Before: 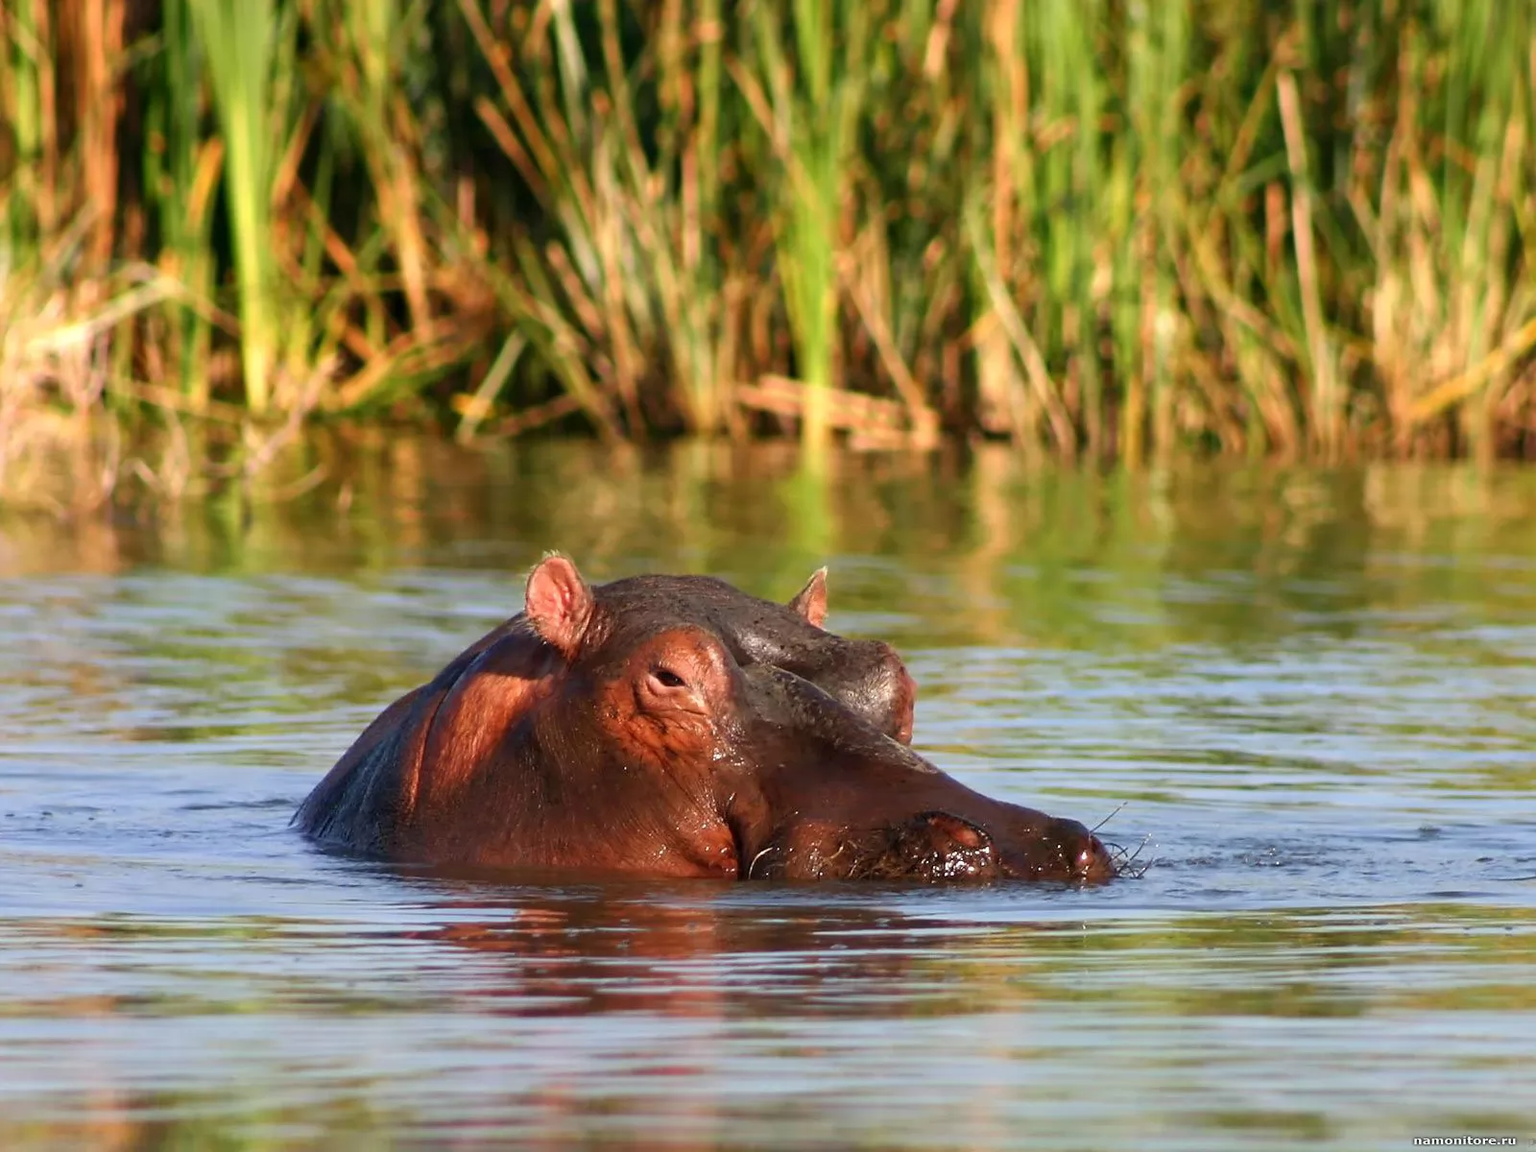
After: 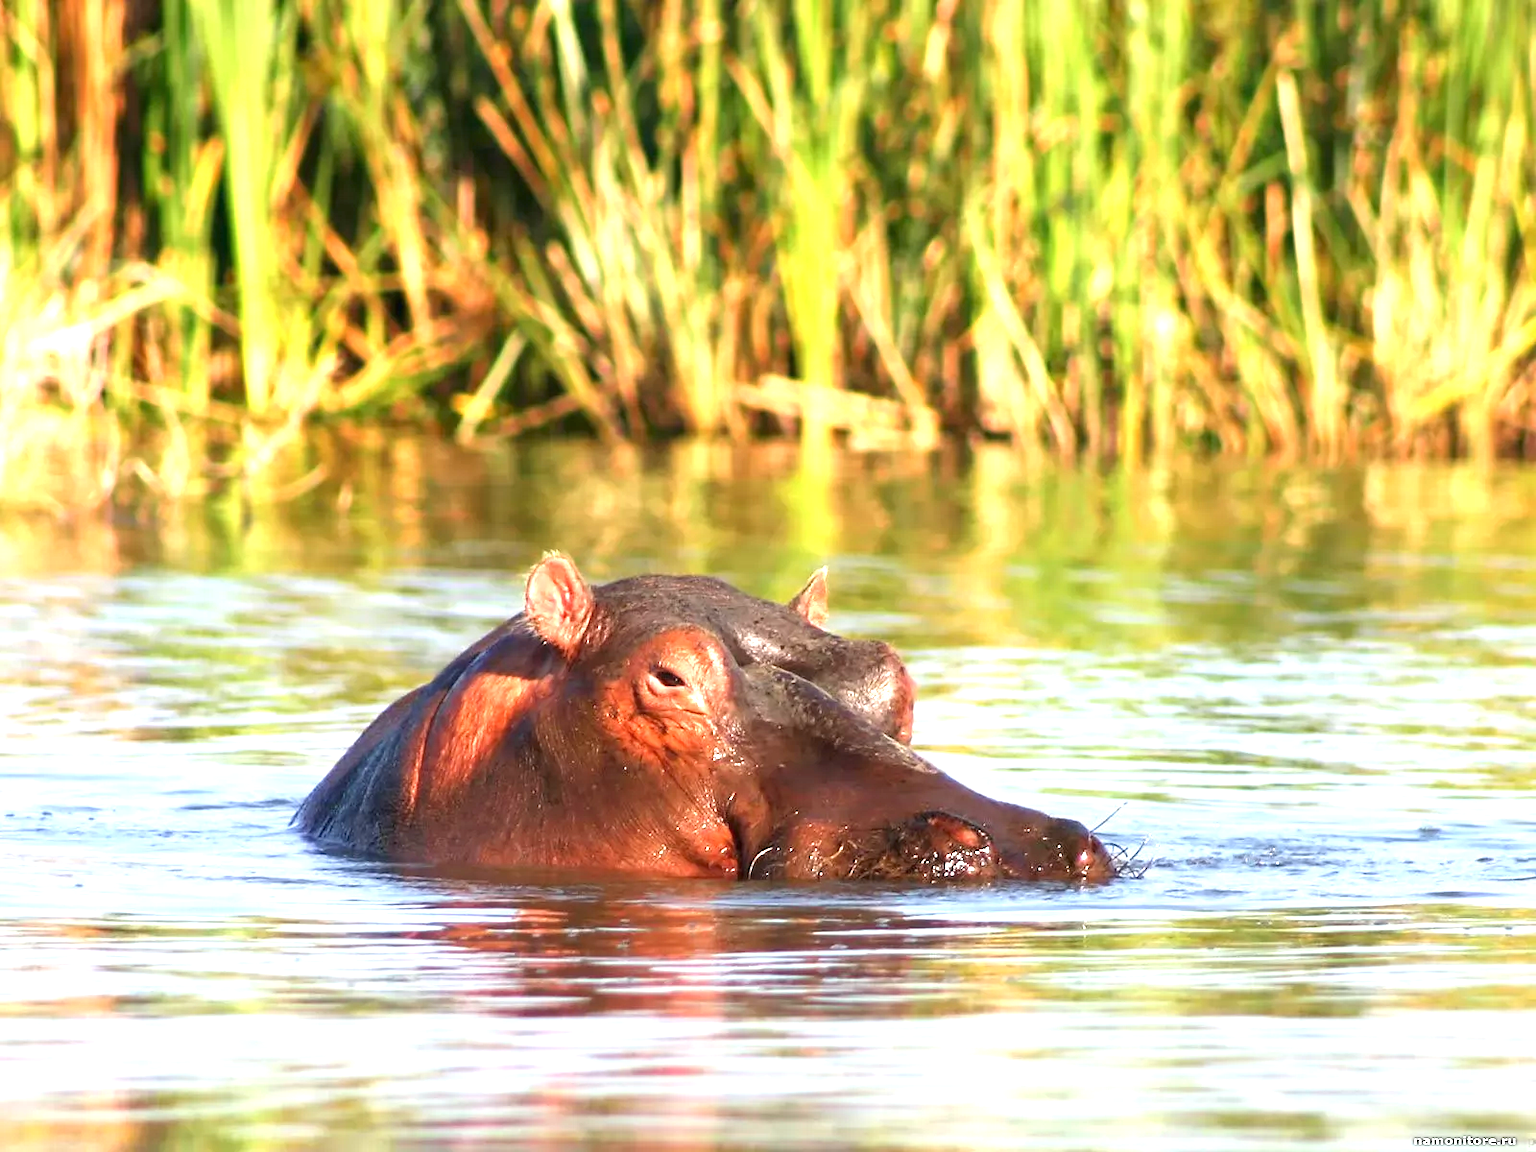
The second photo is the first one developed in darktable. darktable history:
exposure: black level correction 0, exposure 1.373 EV, compensate highlight preservation false
